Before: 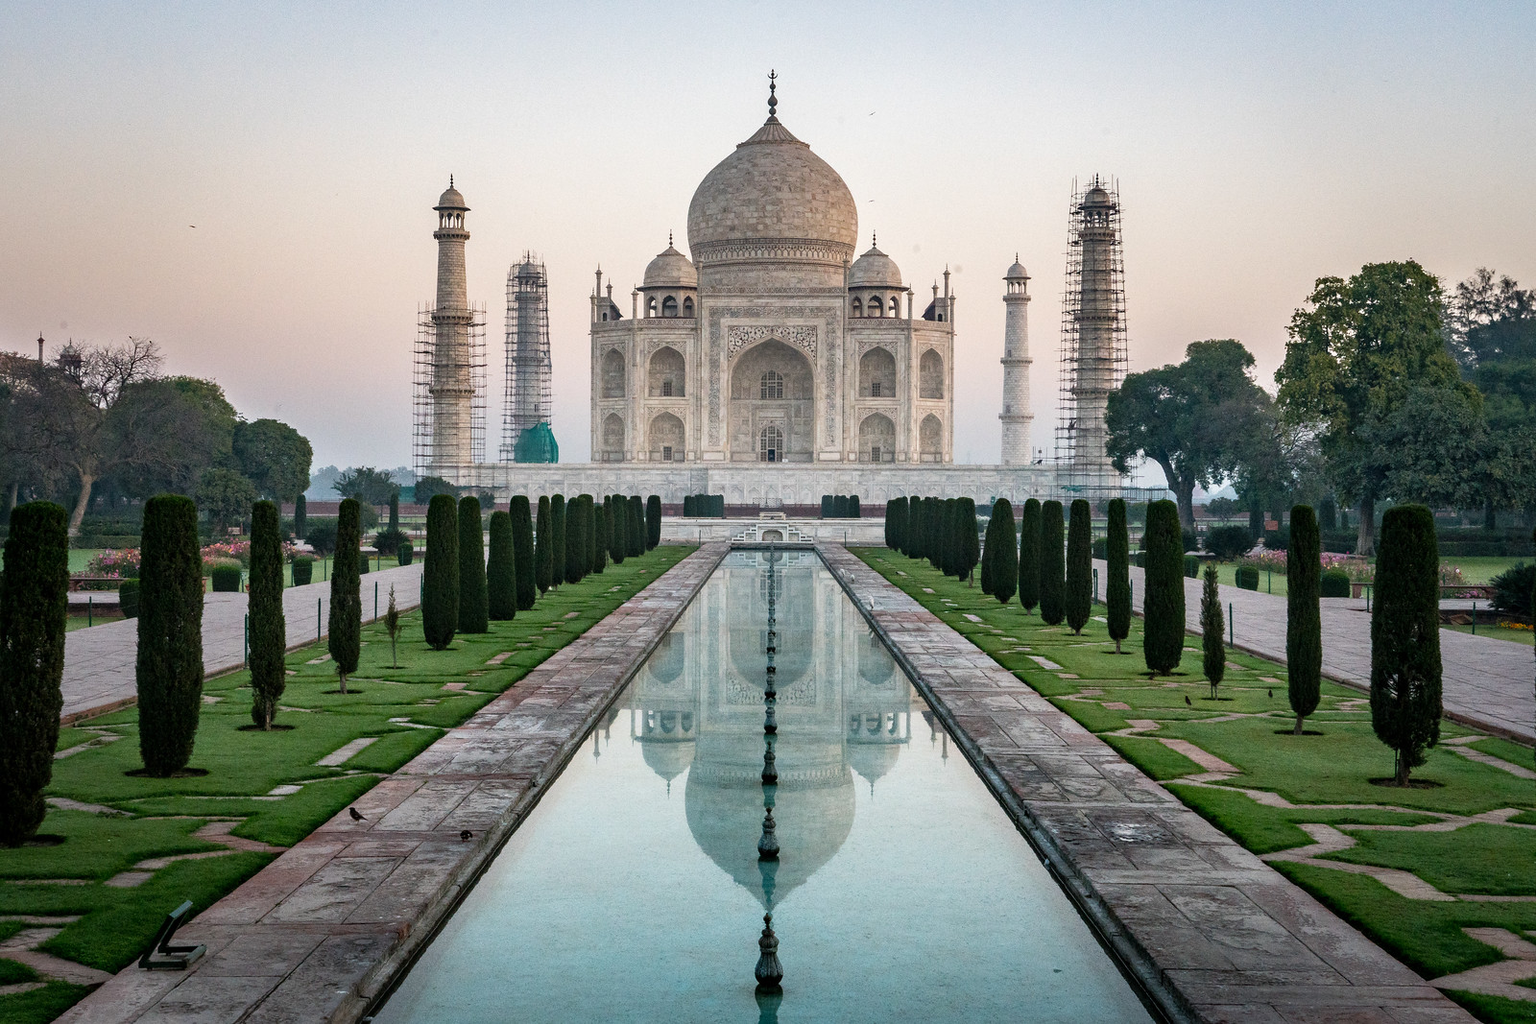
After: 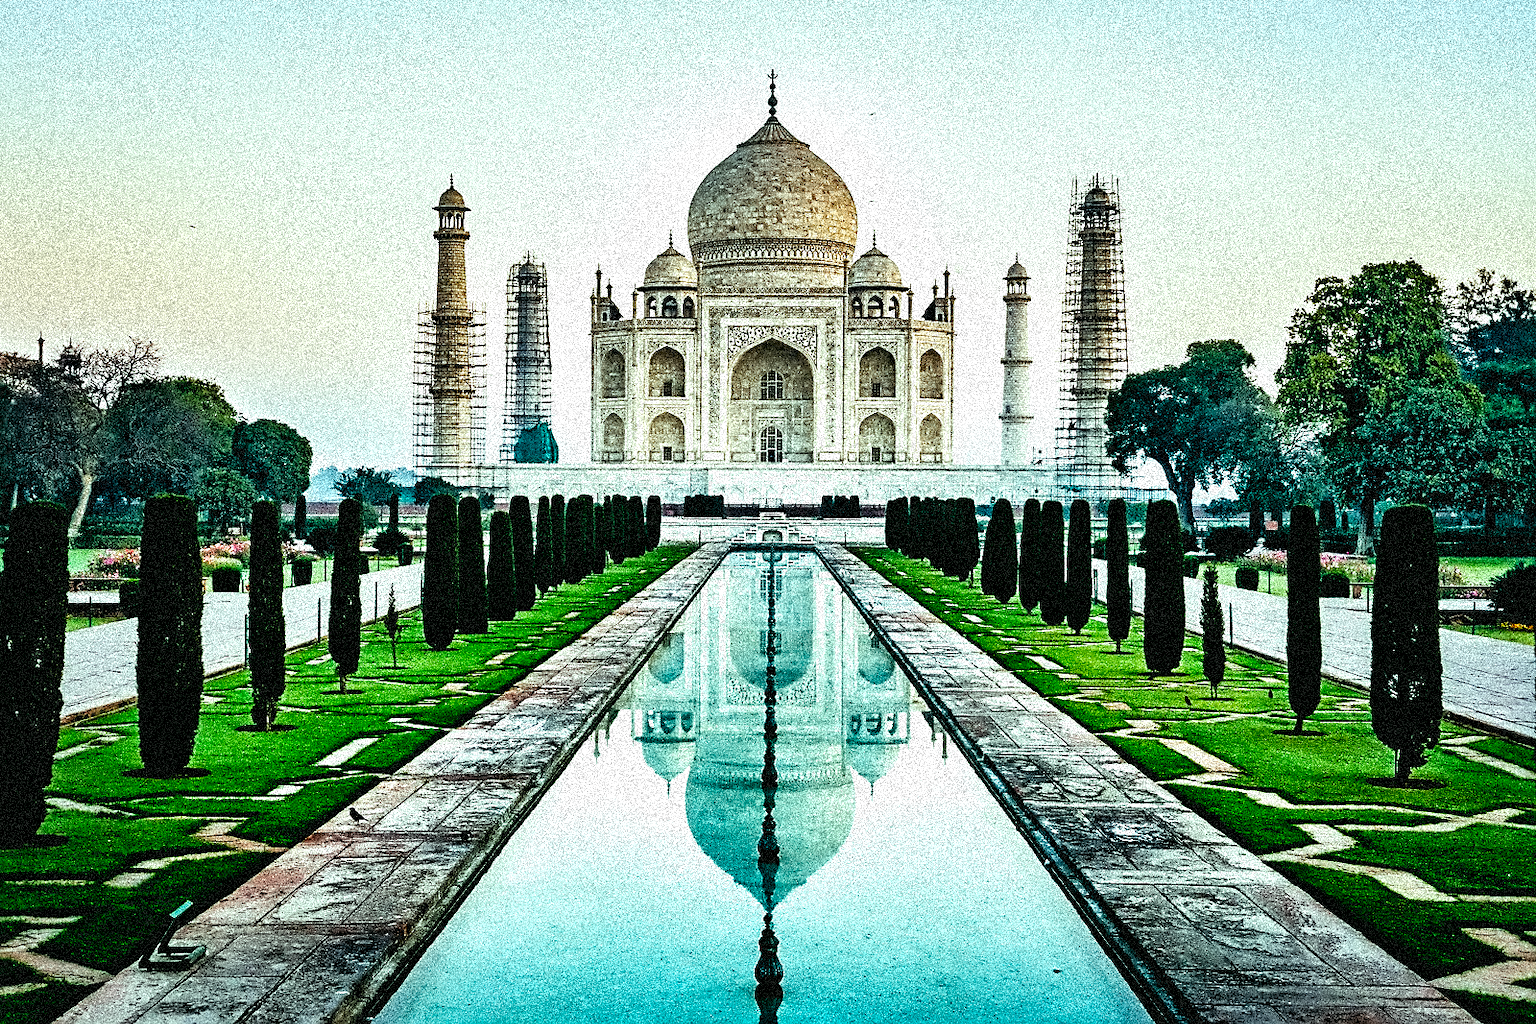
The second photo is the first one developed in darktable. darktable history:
vibrance: vibrance 100%
shadows and highlights: shadows 4.1, highlights -17.6, soften with gaussian
local contrast: mode bilateral grid, contrast 44, coarseness 69, detail 214%, midtone range 0.2 | blend: blend mode normal, opacity 28%; mask: uniform (no mask)
sharpen: on, module defaults
tone curve: curves: ch0 [(0, 0) (0.004, 0.001) (0.133, 0.112) (0.325, 0.362) (0.832, 0.893) (1, 1)], color space Lab, linked channels, preserve colors none
color correction: highlights a* -7.33, highlights b* 1.26, shadows a* -3.55, saturation 1.4 | blend: blend mode normal, opacity 55%; mask: uniform (no mask)
base curve: curves: ch0 [(0, 0) (0.036, 0.025) (0.121, 0.166) (0.206, 0.329) (0.605, 0.79) (1, 1)], preserve colors none
grain: coarseness 3.75 ISO, strength 100%, mid-tones bias 0% | blend: blend mode normal, opacity 17%; mask: uniform (no mask)
velvia: strength 30%
contrast equalizer: octaves 7, y [[0.5, 0.542, 0.583, 0.625, 0.667, 0.708], [0.5 ×6], [0.5 ×6], [0, 0.033, 0.067, 0.1, 0.133, 0.167], [0, 0.05, 0.1, 0.15, 0.2, 0.25]]
contrast brightness saturation: contrast 0.11, saturation -0.17
